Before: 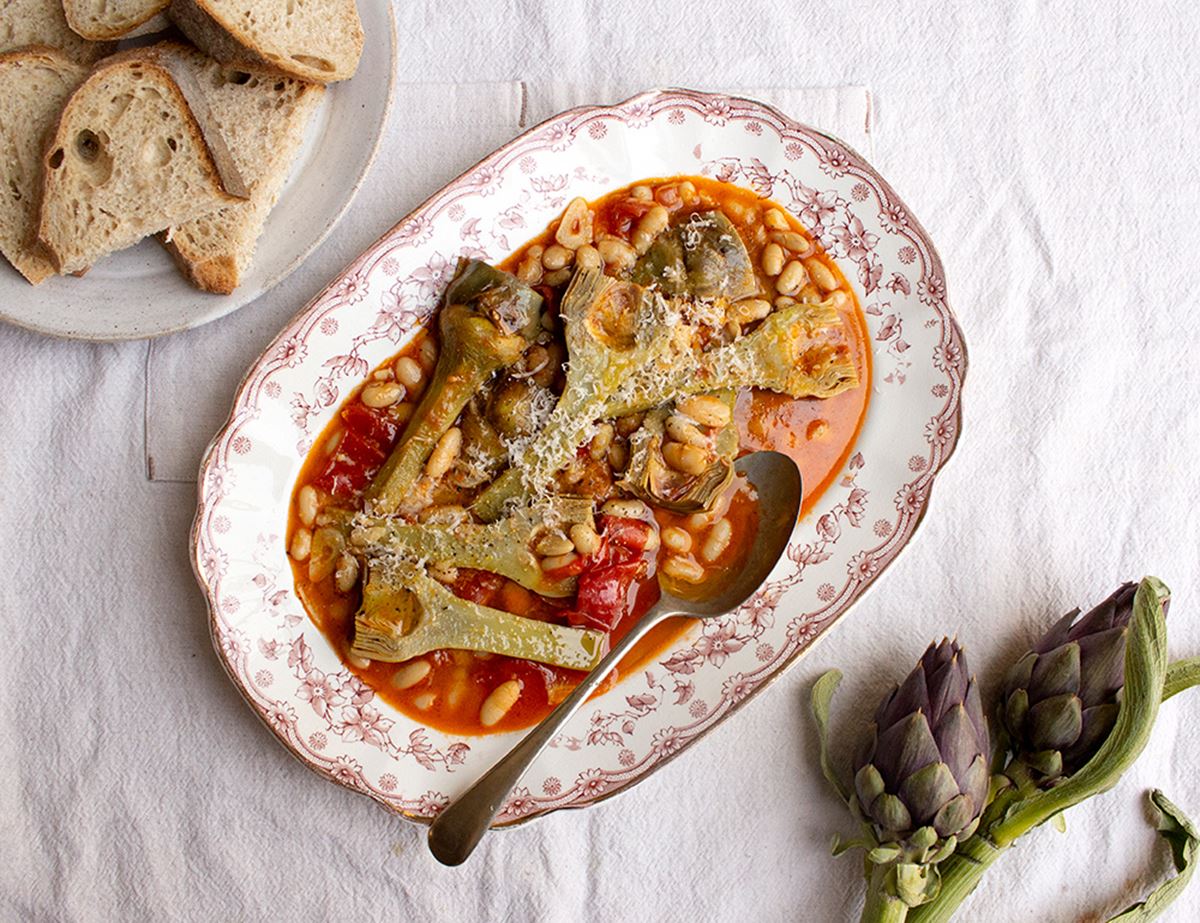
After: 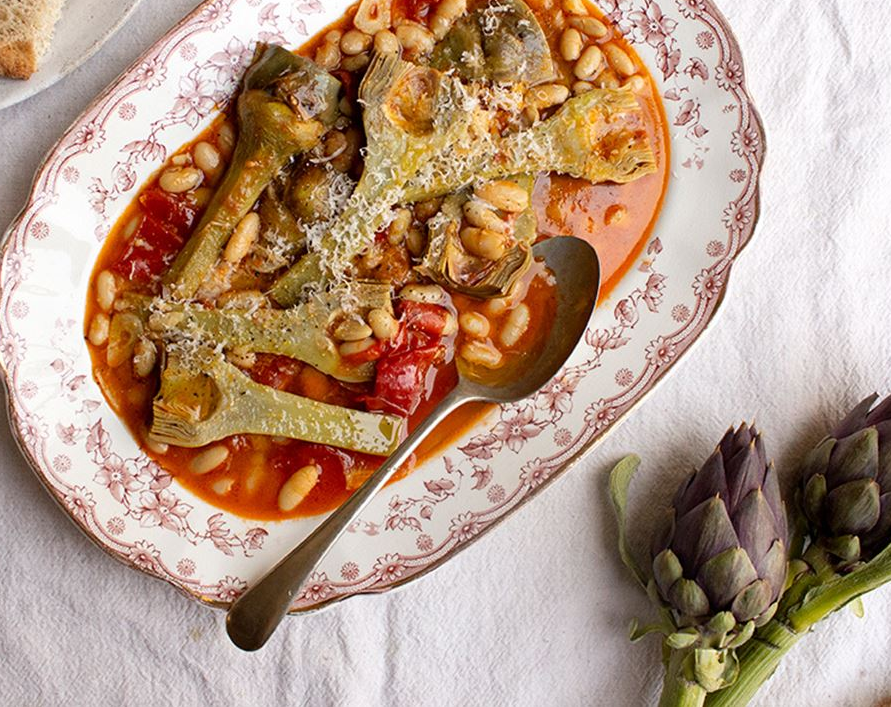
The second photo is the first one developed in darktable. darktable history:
crop: left 16.874%, top 23.337%, right 8.864%
